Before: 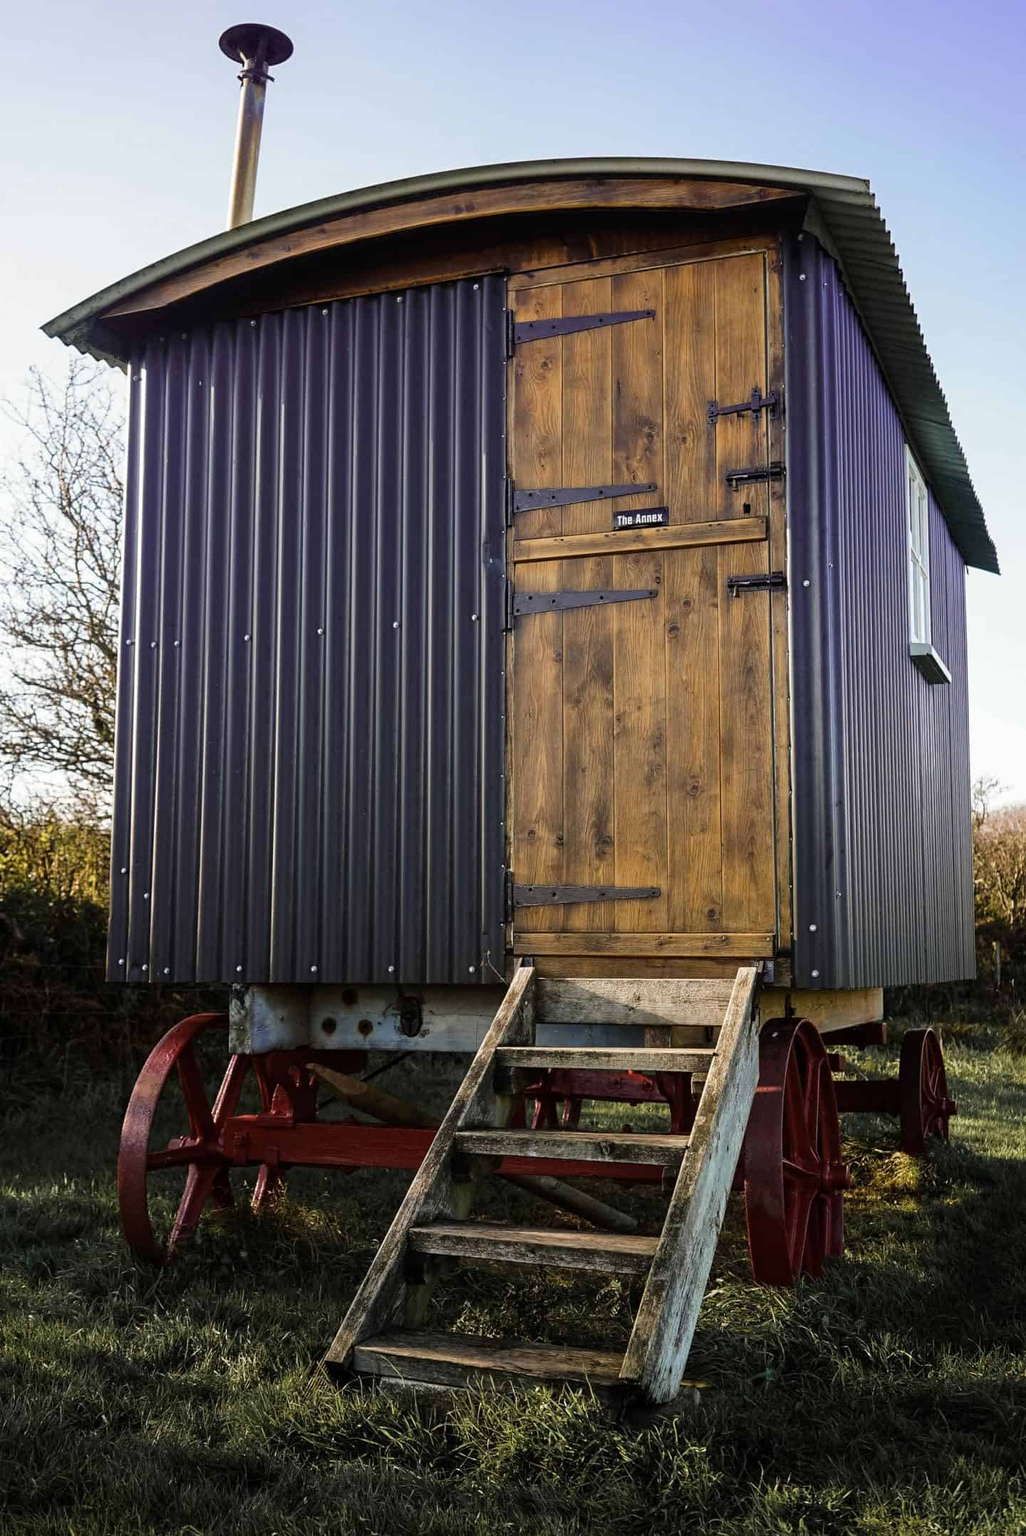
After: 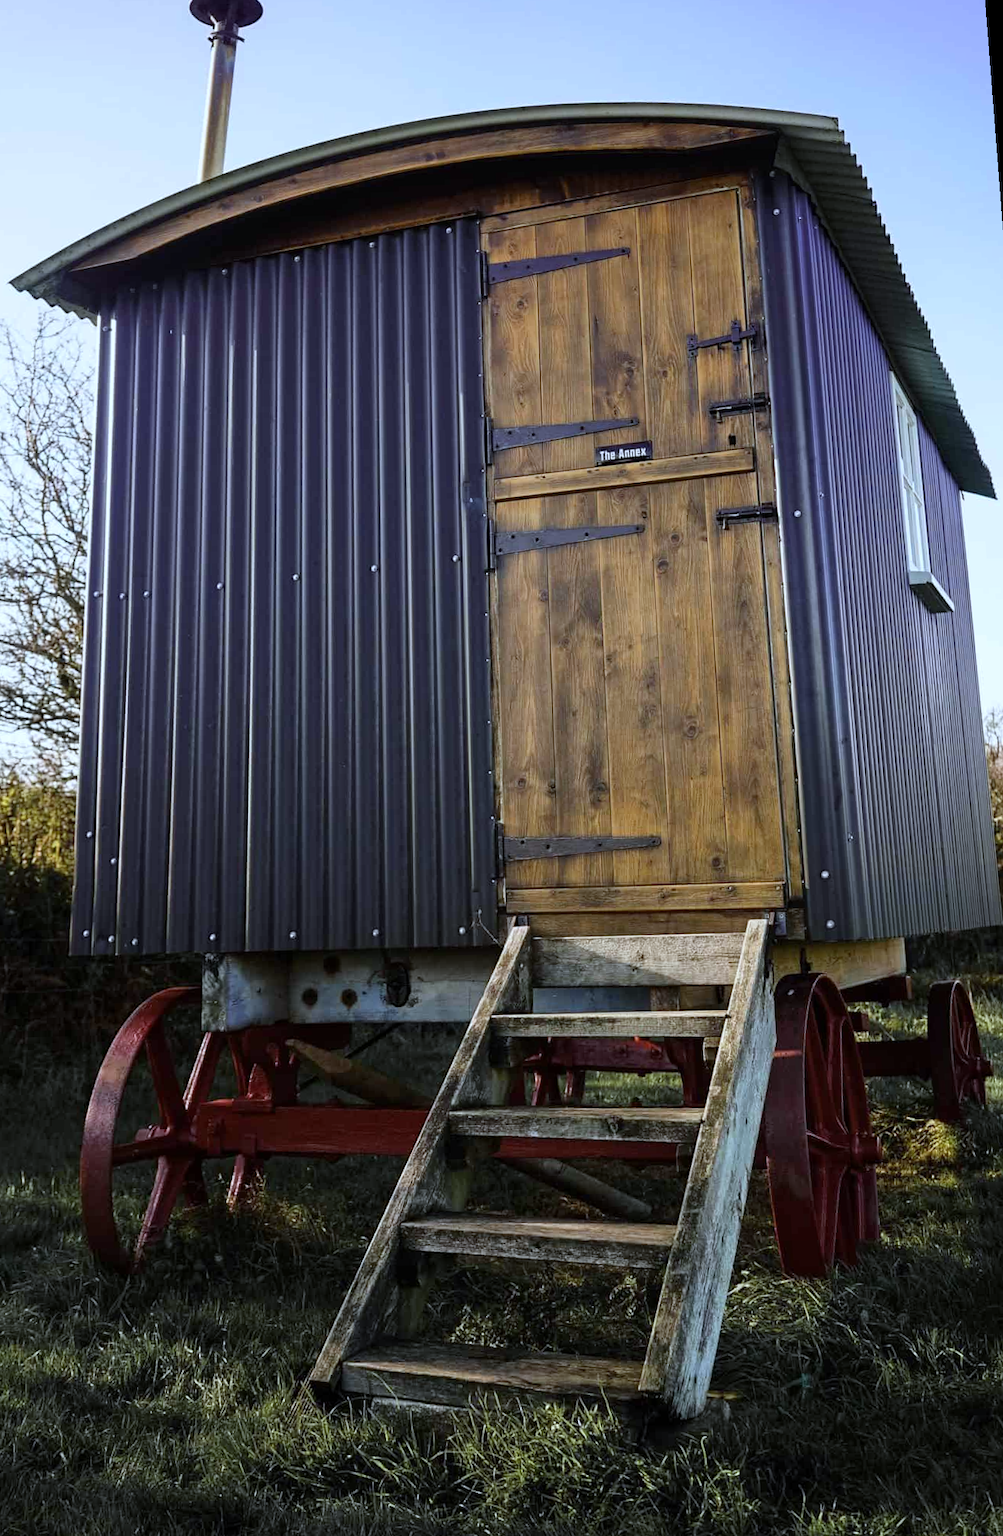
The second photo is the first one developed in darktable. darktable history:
rotate and perspective: rotation -1.68°, lens shift (vertical) -0.146, crop left 0.049, crop right 0.912, crop top 0.032, crop bottom 0.96
white balance: red 0.924, blue 1.095
